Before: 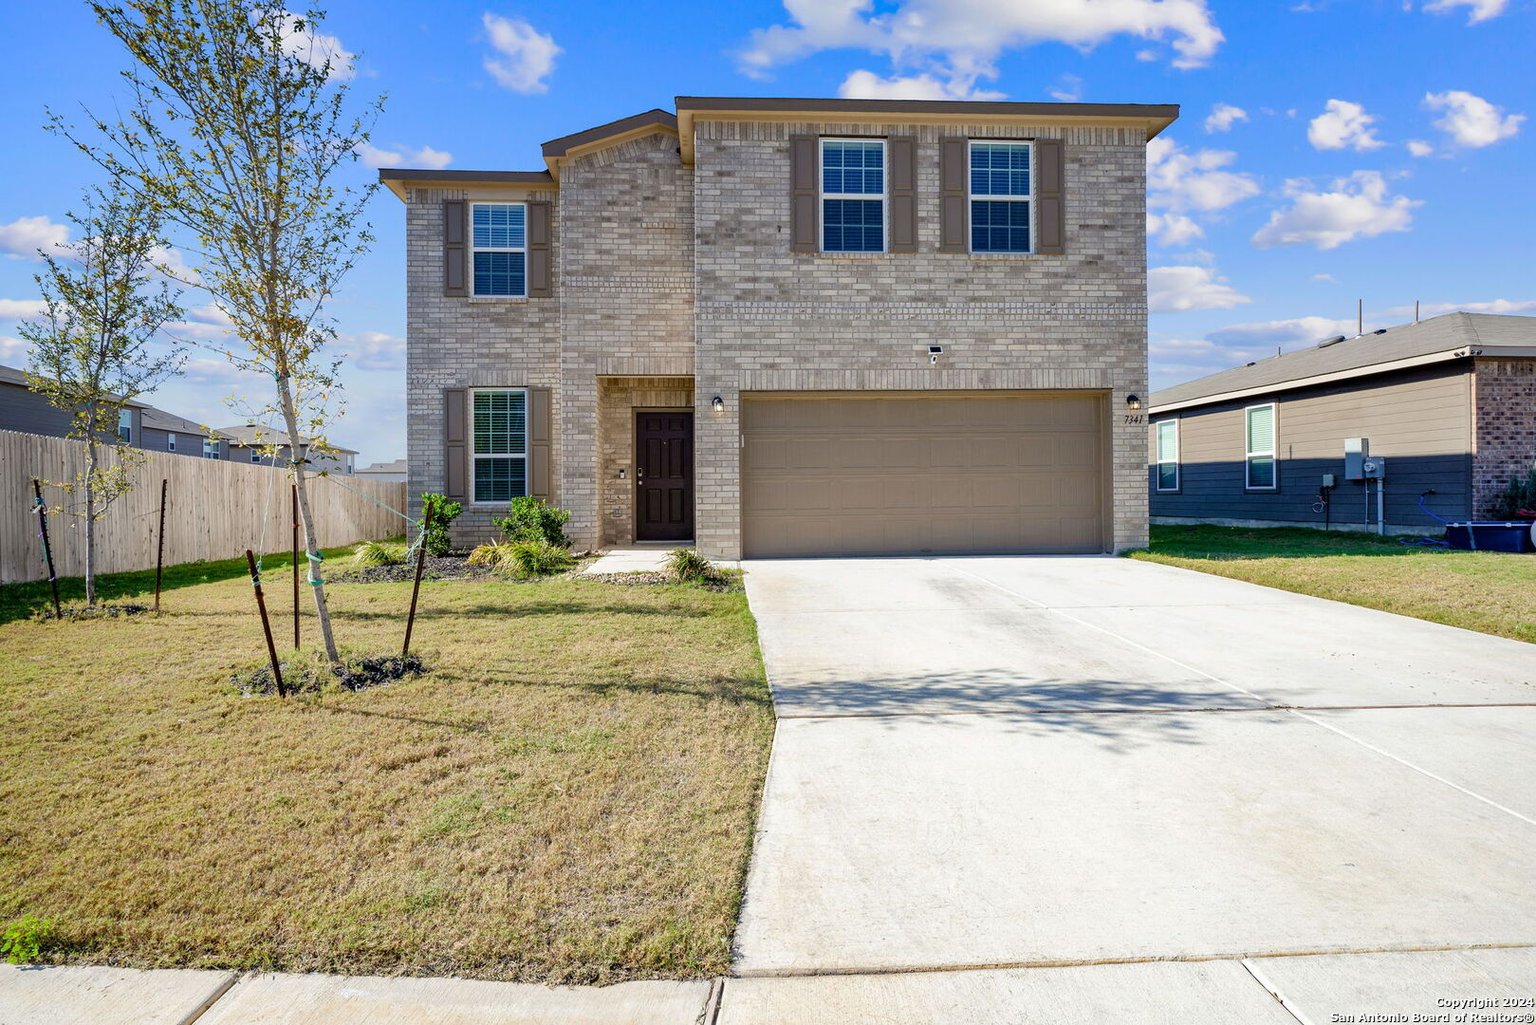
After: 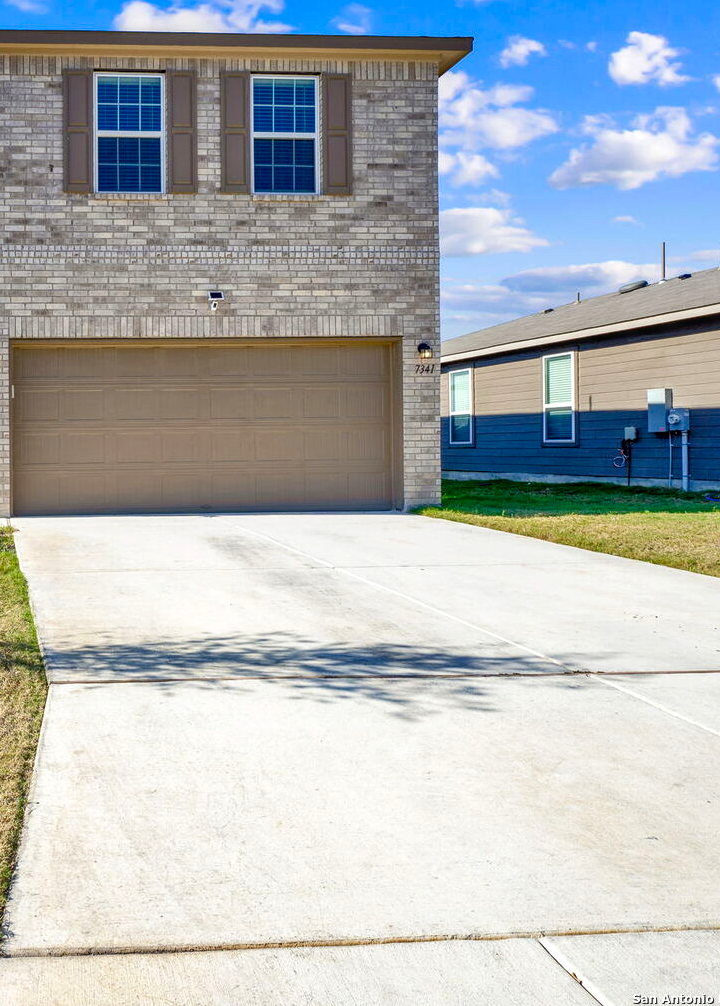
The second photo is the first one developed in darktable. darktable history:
crop: left 47.6%, top 6.812%, right 7.914%
local contrast: detail 130%
contrast brightness saturation: contrast 0.131, brightness -0.056, saturation 0.155
tone equalizer: -7 EV 0.159 EV, -6 EV 0.6 EV, -5 EV 1.18 EV, -4 EV 1.31 EV, -3 EV 1.16 EV, -2 EV 0.6 EV, -1 EV 0.157 EV
